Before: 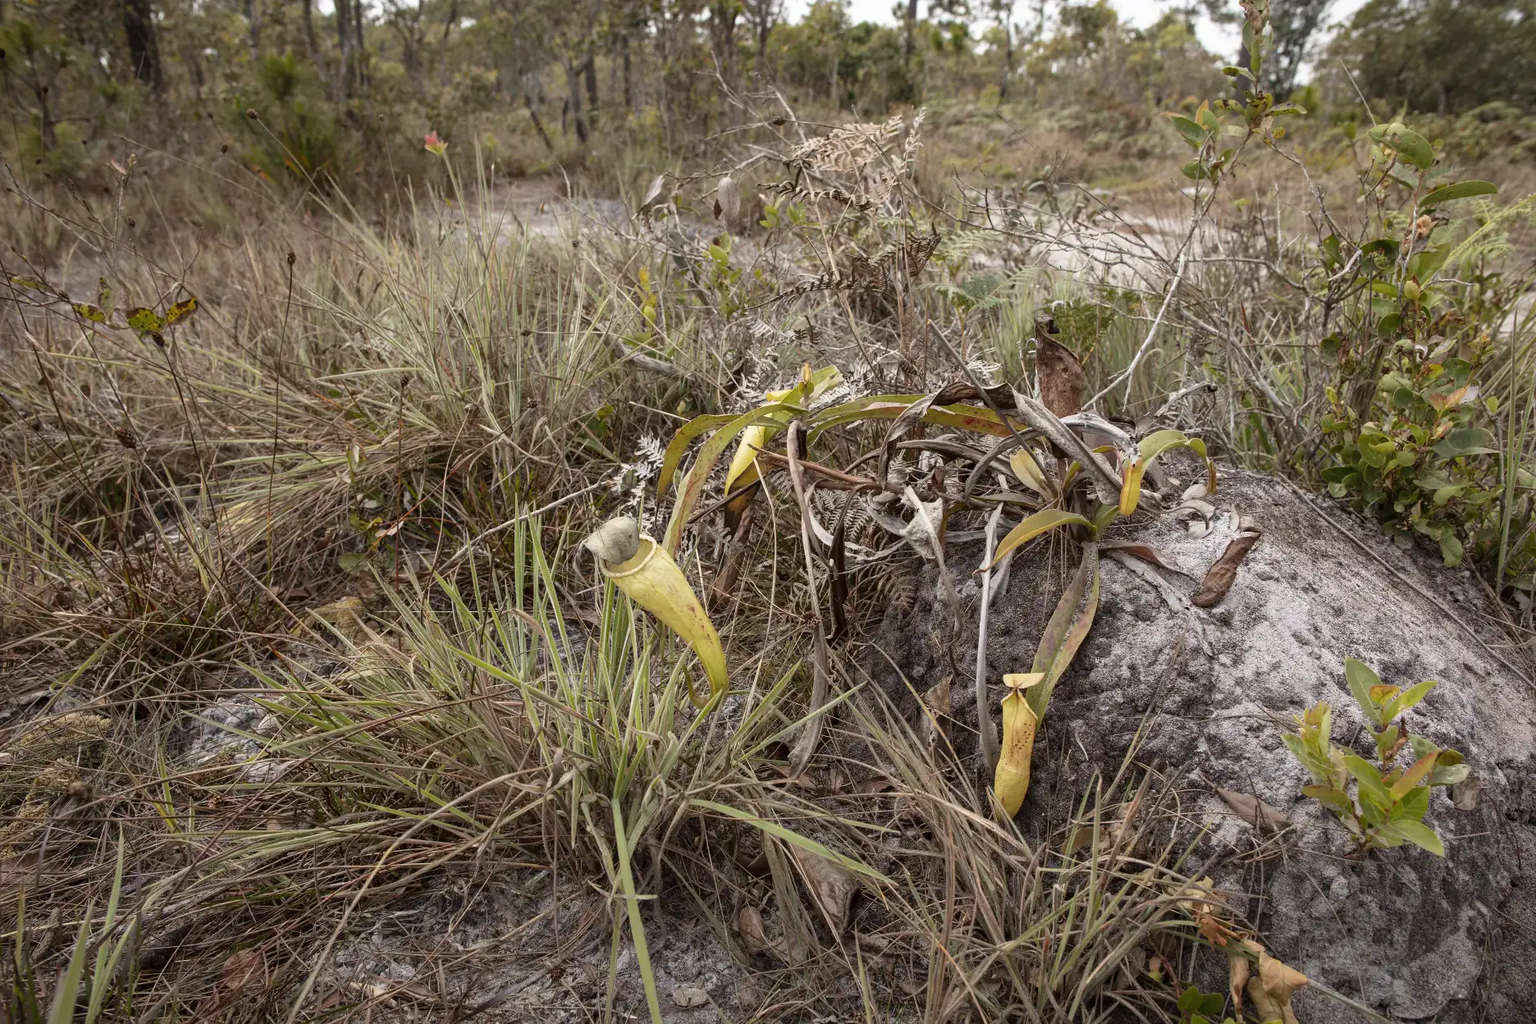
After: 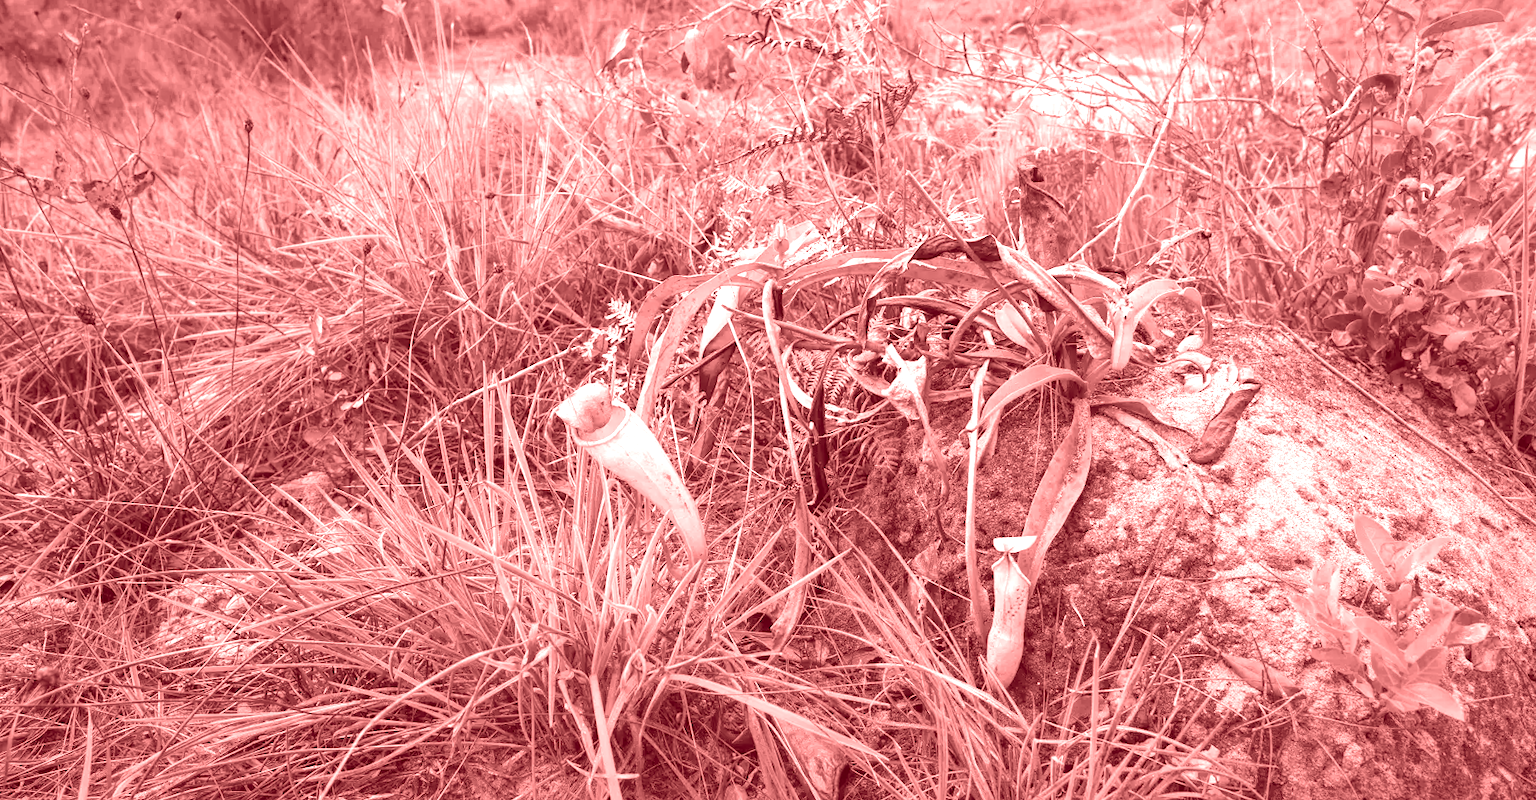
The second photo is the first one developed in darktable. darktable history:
rotate and perspective: rotation -1.32°, lens shift (horizontal) -0.031, crop left 0.015, crop right 0.985, crop top 0.047, crop bottom 0.982
exposure: black level correction 0, exposure 0.7 EV, compensate exposure bias true, compensate highlight preservation false
colorize: saturation 60%, source mix 100%
tone equalizer: on, module defaults
crop and rotate: left 1.814%, top 12.818%, right 0.25%, bottom 9.225%
